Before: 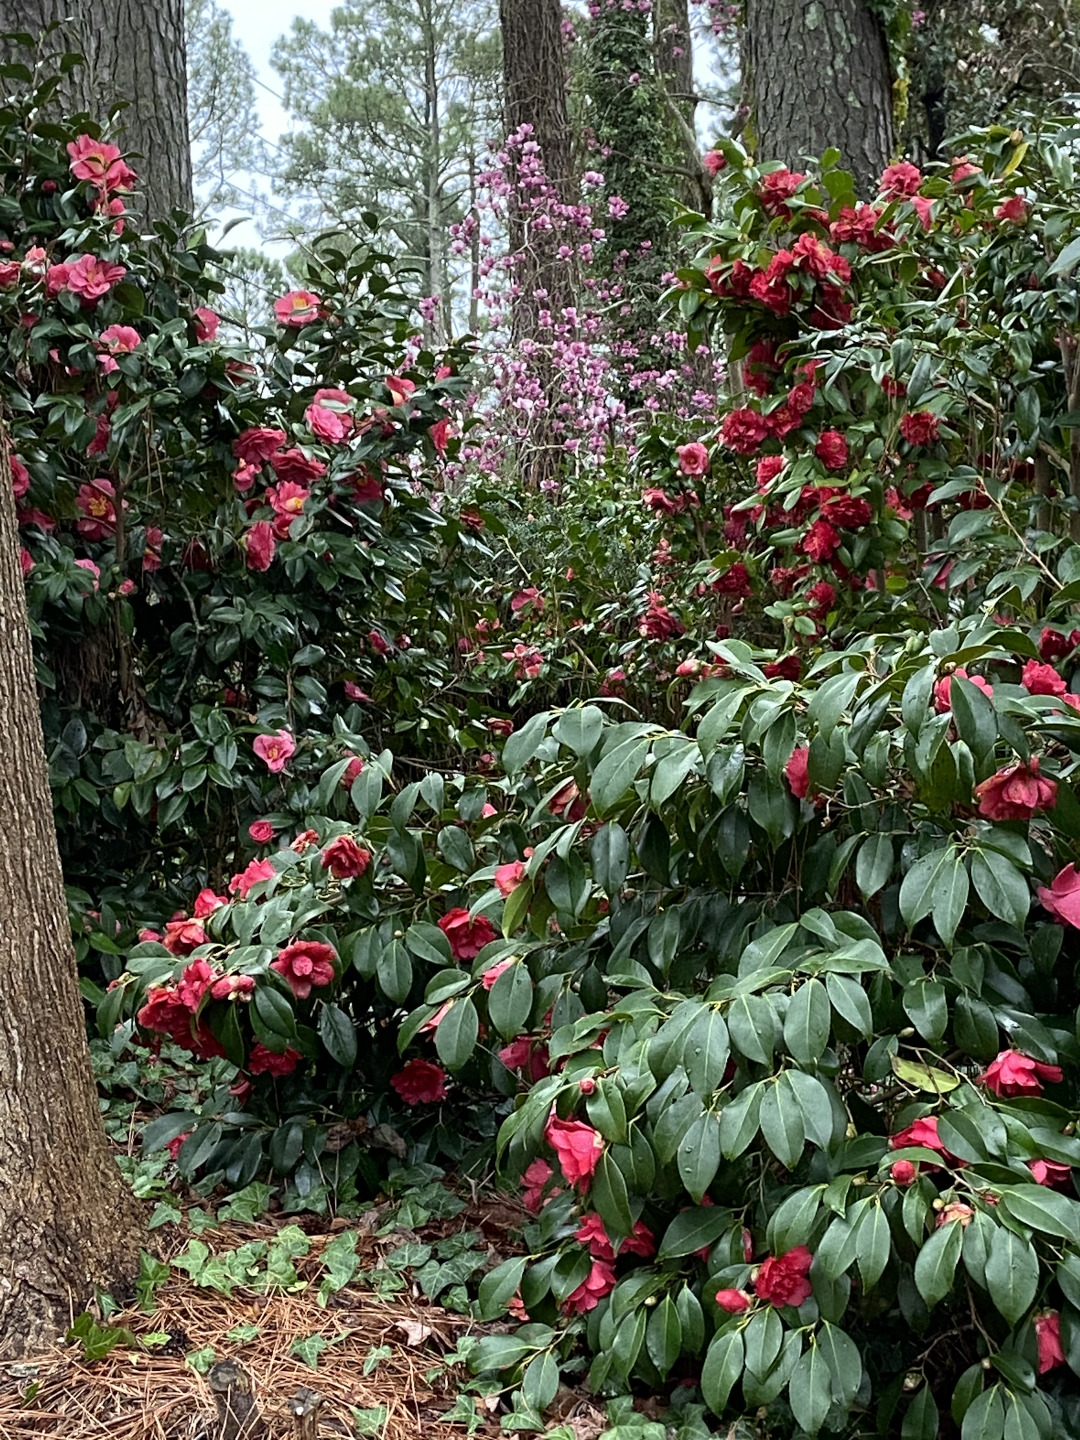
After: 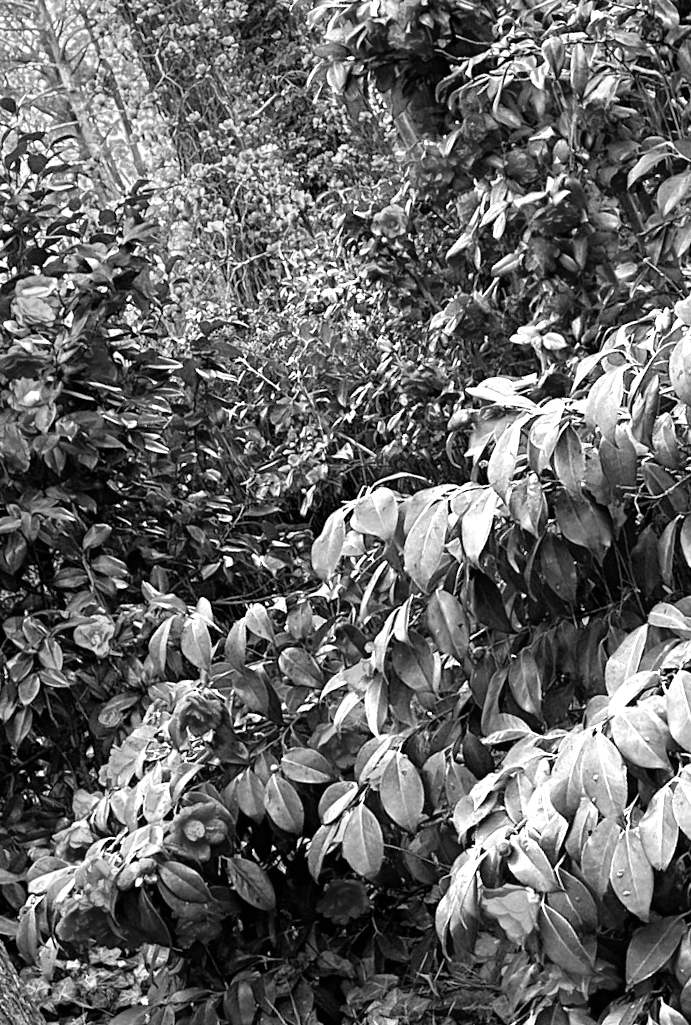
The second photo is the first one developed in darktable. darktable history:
crop and rotate: angle 19.59°, left 6.84%, right 4.198%, bottom 1.104%
color zones: curves: ch0 [(0, 0.554) (0.146, 0.662) (0.293, 0.86) (0.503, 0.774) (0.637, 0.106) (0.74, 0.072) (0.866, 0.488) (0.998, 0.569)]; ch1 [(0, 0) (0.143, 0) (0.286, 0) (0.429, 0) (0.571, 0) (0.714, 0) (0.857, 0)]
